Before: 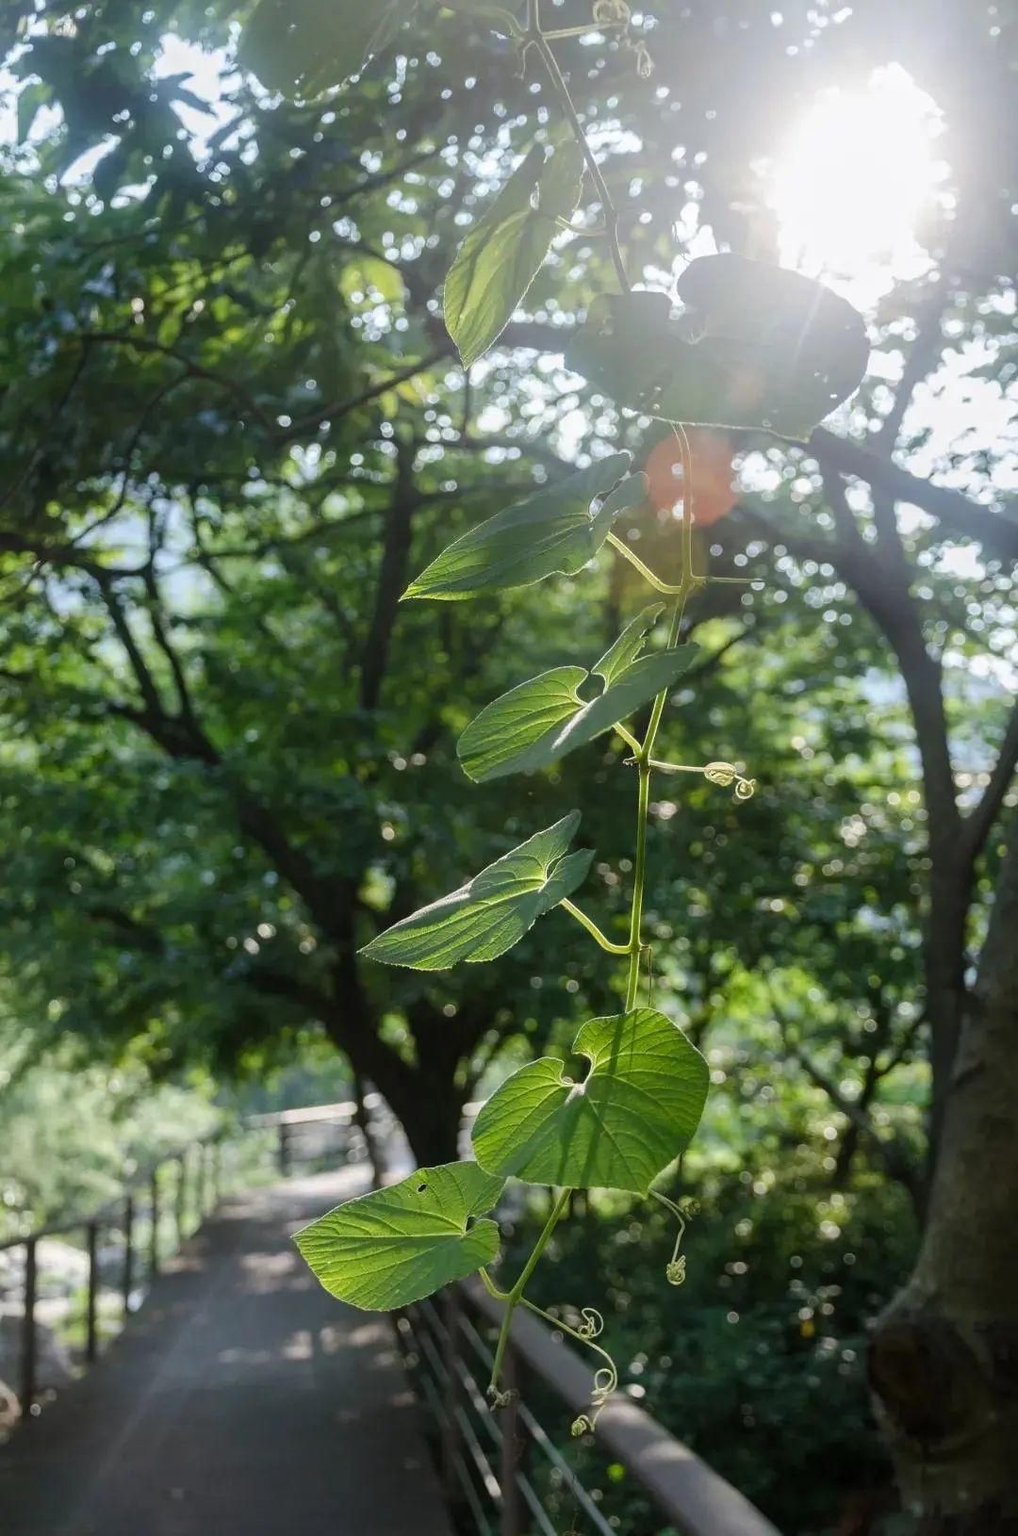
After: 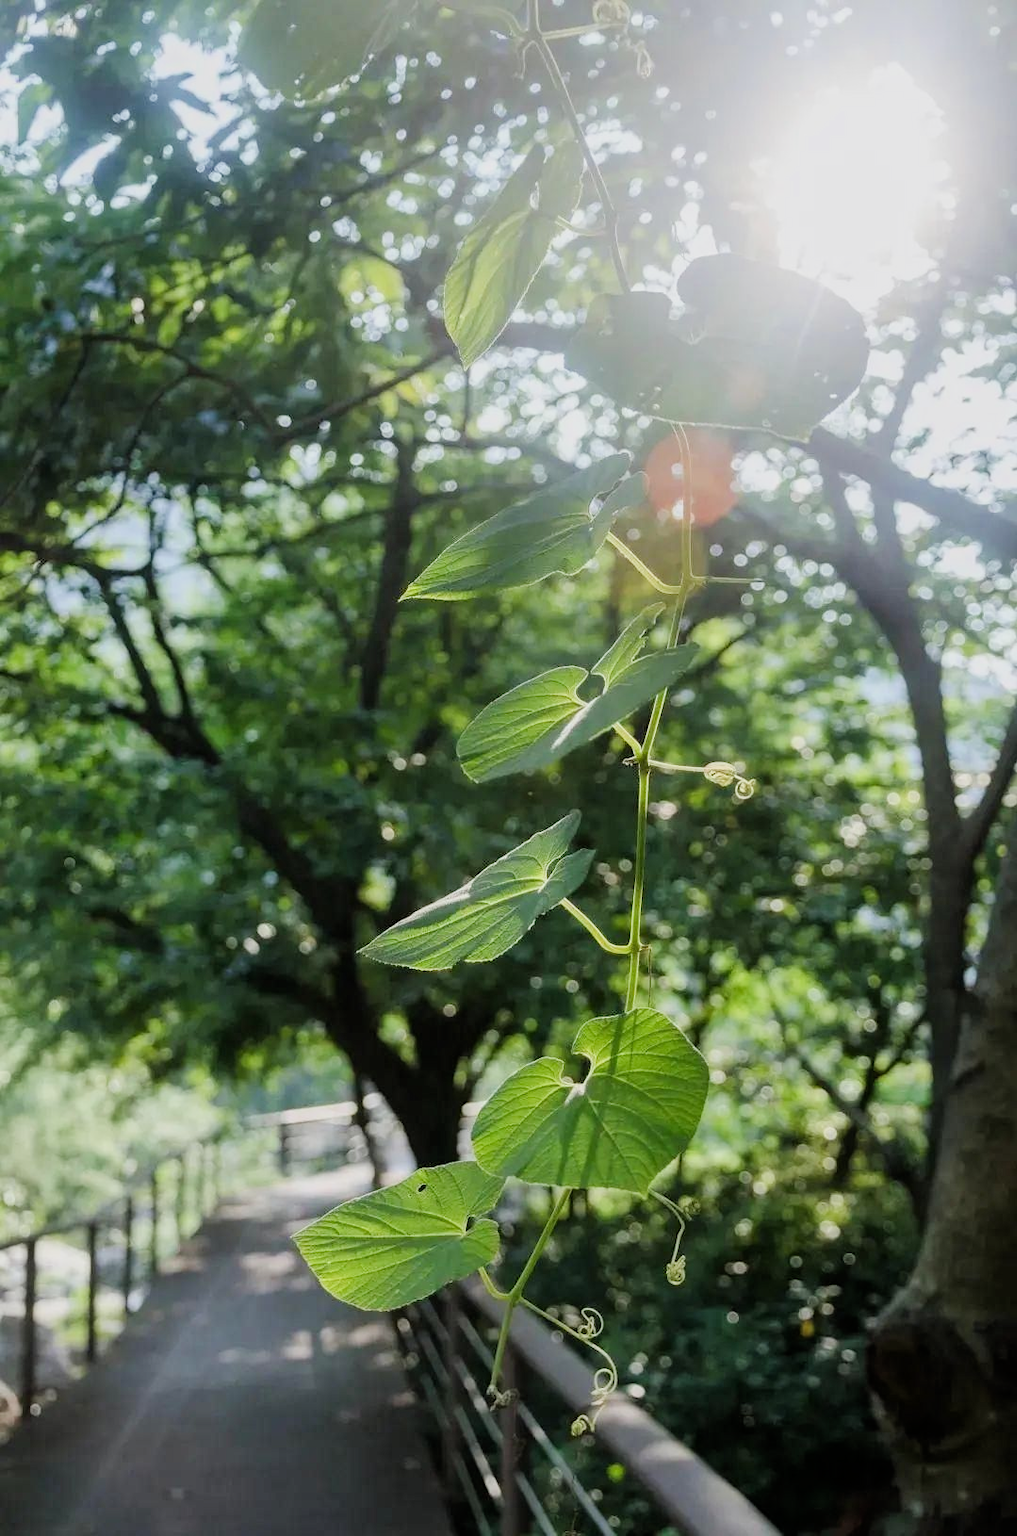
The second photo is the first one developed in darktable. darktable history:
exposure: exposure 0.607 EV, compensate highlight preservation false
filmic rgb: black relative exposure -7.65 EV, white relative exposure 4.56 EV, hardness 3.61
tone equalizer: edges refinement/feathering 500, mask exposure compensation -1.57 EV, preserve details no
